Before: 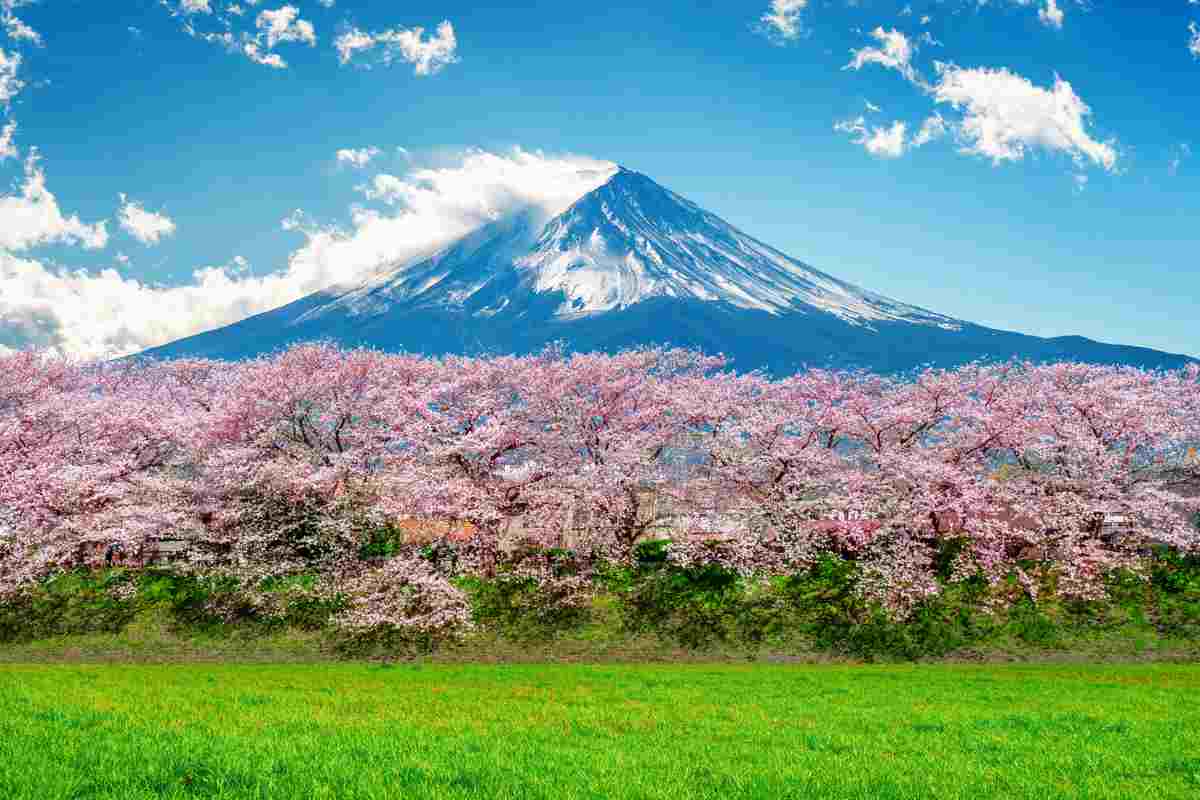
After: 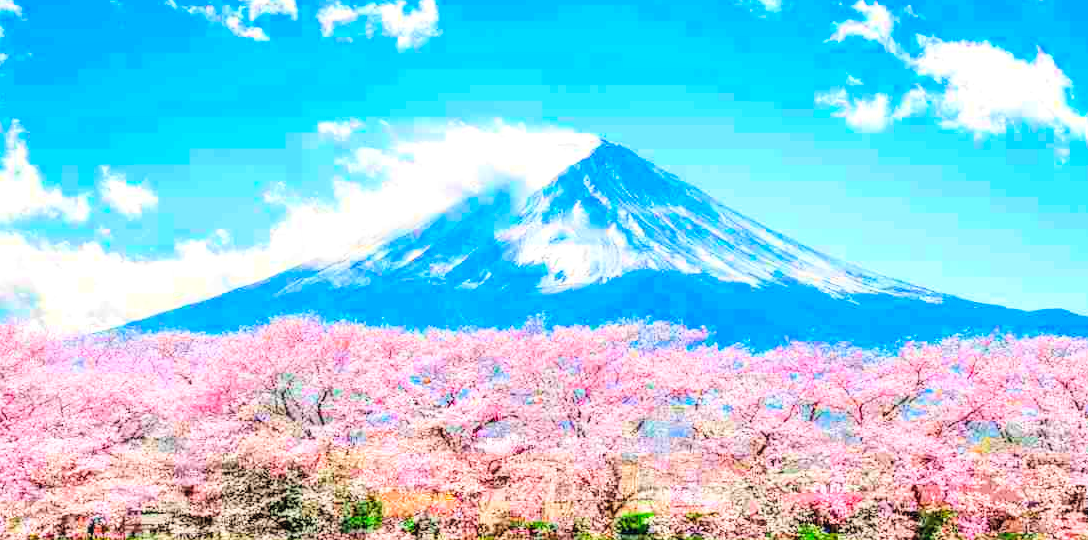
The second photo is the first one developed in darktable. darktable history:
filmic rgb: black relative exposure -7.65 EV, white relative exposure 4.56 EV, hardness 3.61, color science v6 (2022)
crop: left 1.509%, top 3.452%, right 7.696%, bottom 28.452%
color balance rgb: linear chroma grading › global chroma 1.5%, linear chroma grading › mid-tones -1%, perceptual saturation grading › global saturation -3%, perceptual saturation grading › shadows -2%
exposure: black level correction -0.002, exposure 1.35 EV, compensate highlight preservation false
contrast brightness saturation: contrast 0.07, brightness 0.18, saturation 0.4
local contrast: detail 130%
